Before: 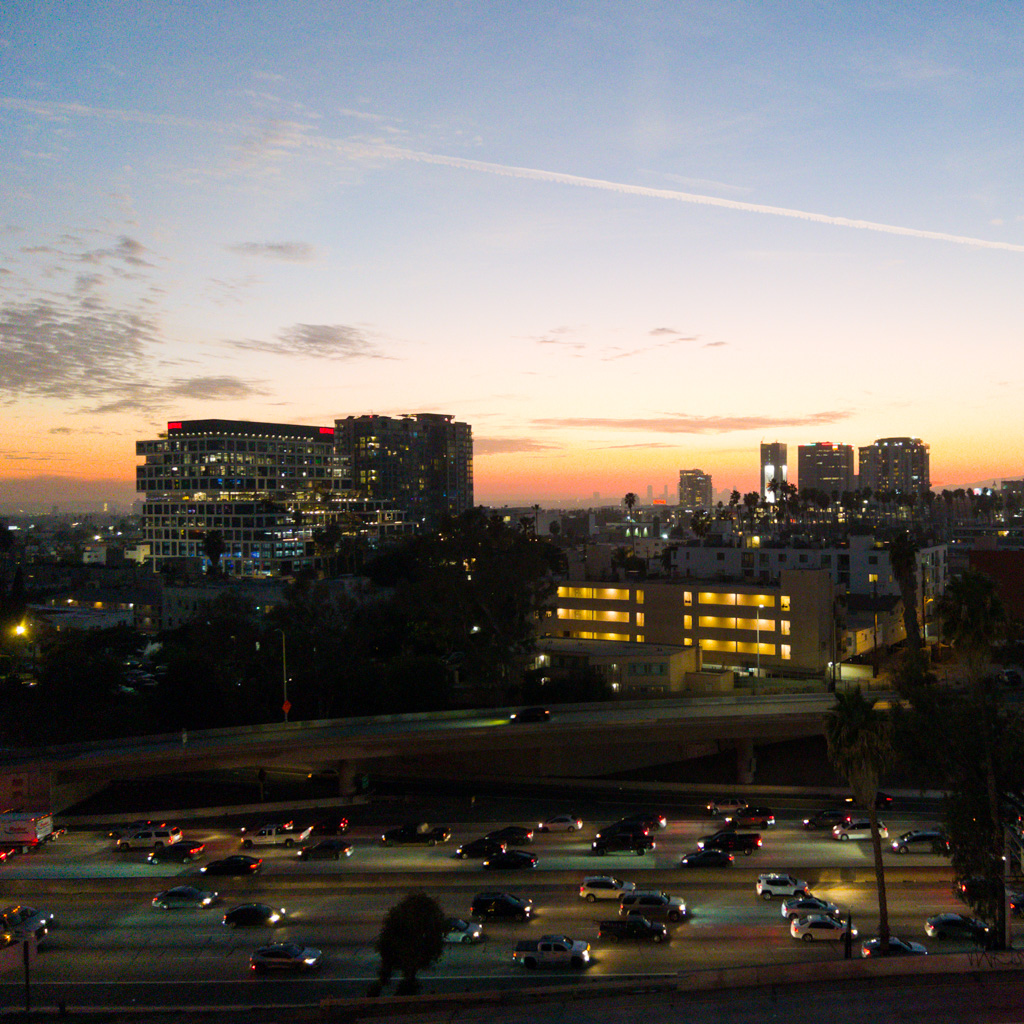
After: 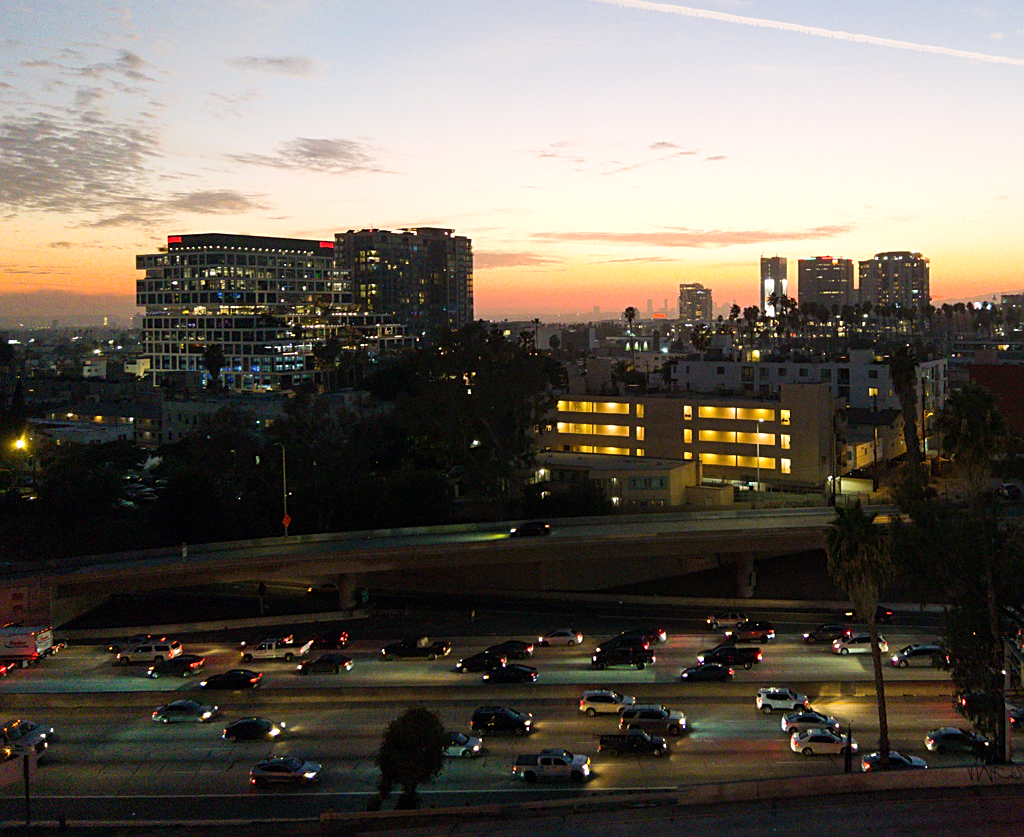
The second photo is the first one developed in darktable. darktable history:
crop and rotate: top 18.214%
sharpen: on, module defaults
exposure: exposure 0.127 EV, compensate highlight preservation false
